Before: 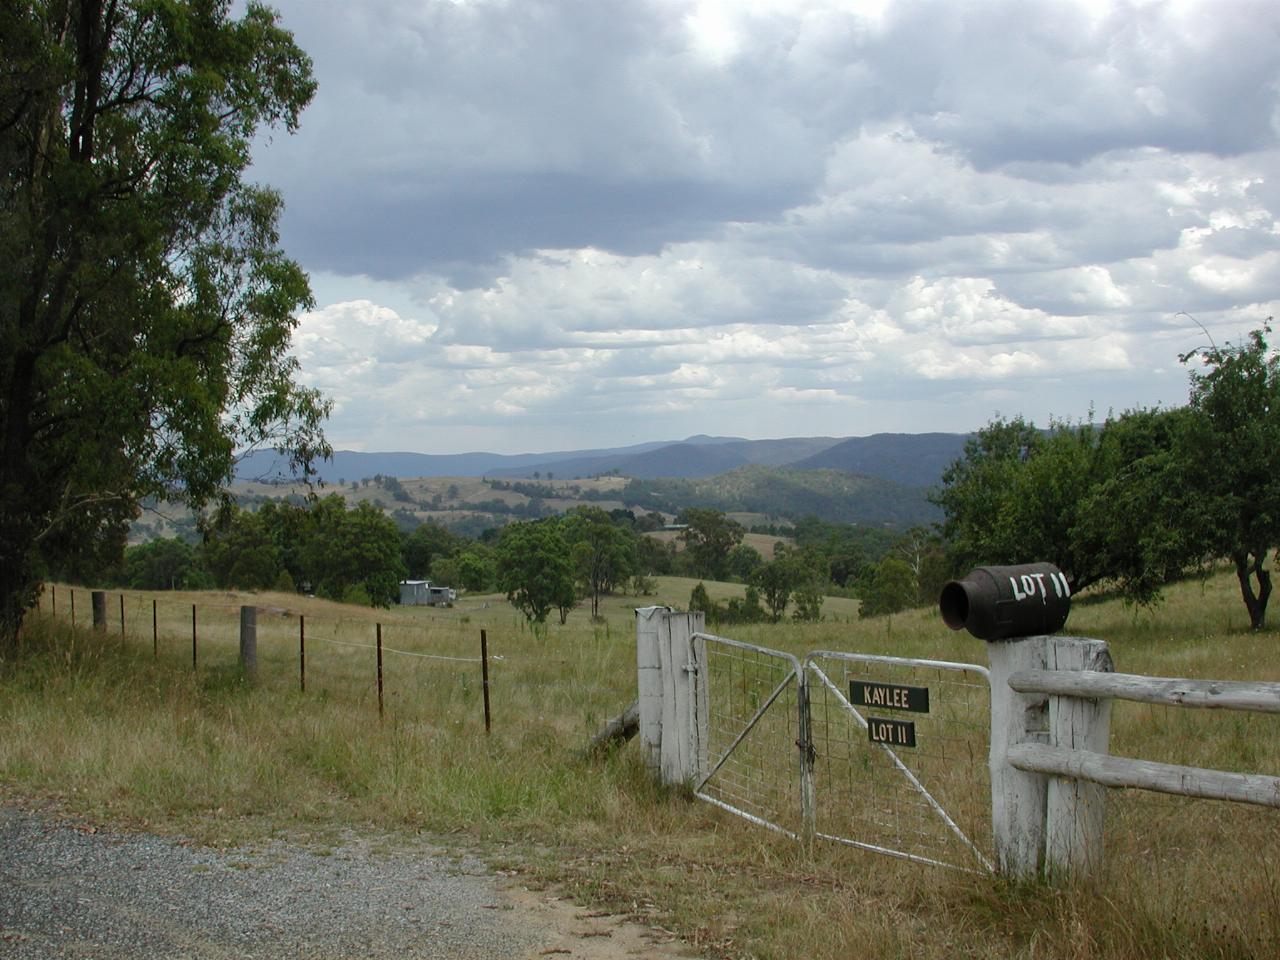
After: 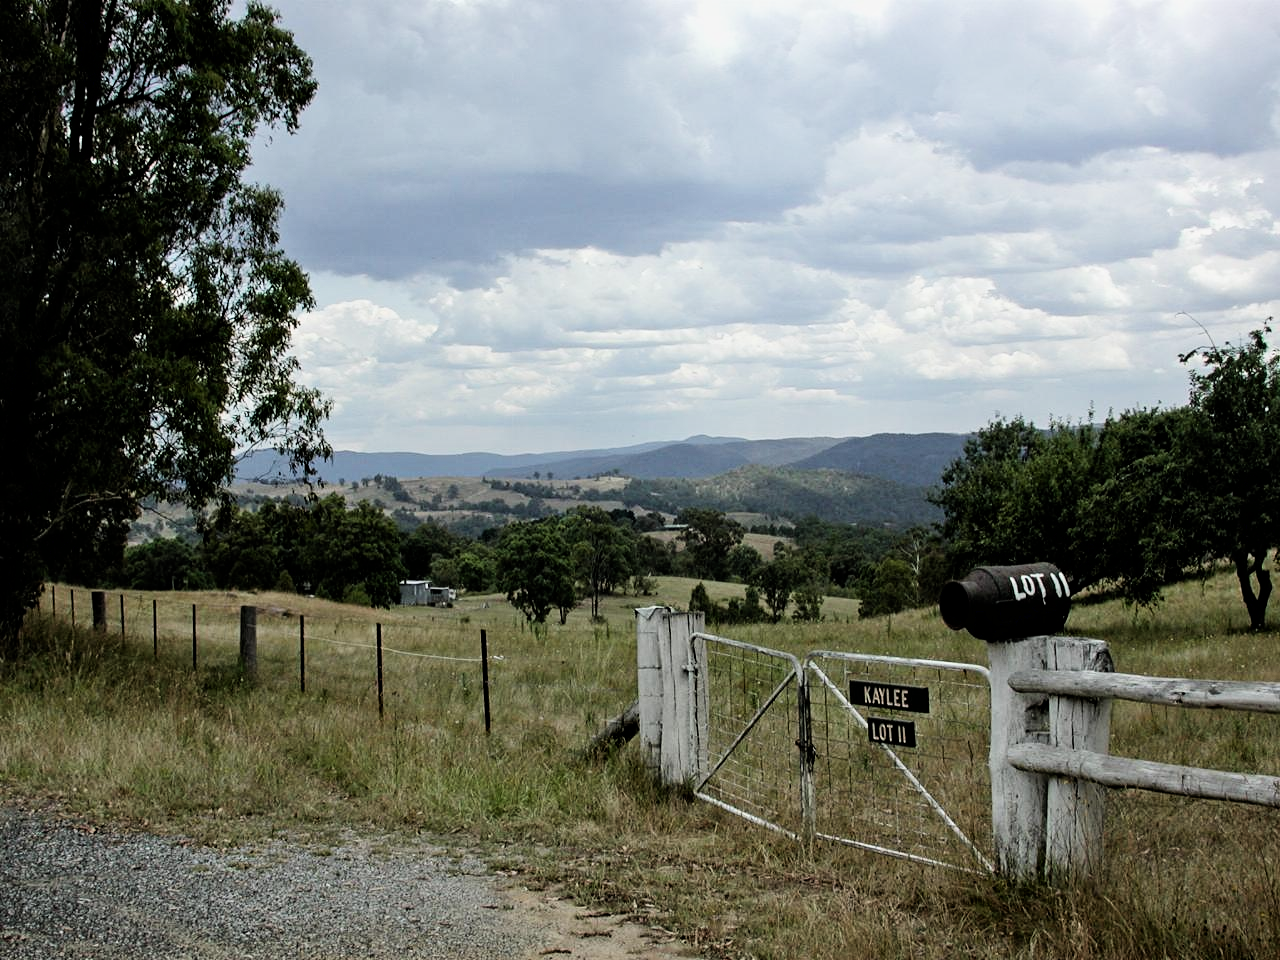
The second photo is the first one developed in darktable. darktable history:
filmic rgb: black relative exposure -16 EV, white relative exposure 6.29 EV, threshold 2.97 EV, structure ↔ texture 99.22%, hardness 5.08, contrast 1.347, enable highlight reconstruction true
shadows and highlights: radius 91.01, shadows -13.94, white point adjustment 0.213, highlights 33.1, compress 48.61%, soften with gaussian
contrast equalizer: y [[0.51, 0.537, 0.559, 0.574, 0.599, 0.618], [0.5 ×6], [0.5 ×6], [0 ×6], [0 ×6]]
